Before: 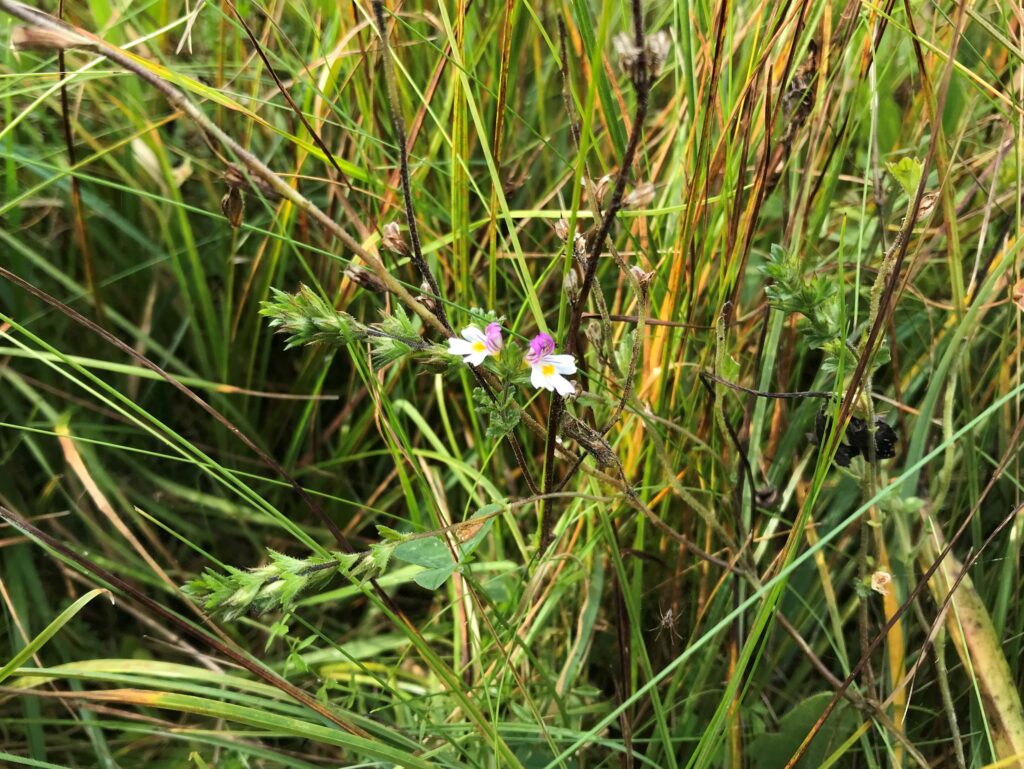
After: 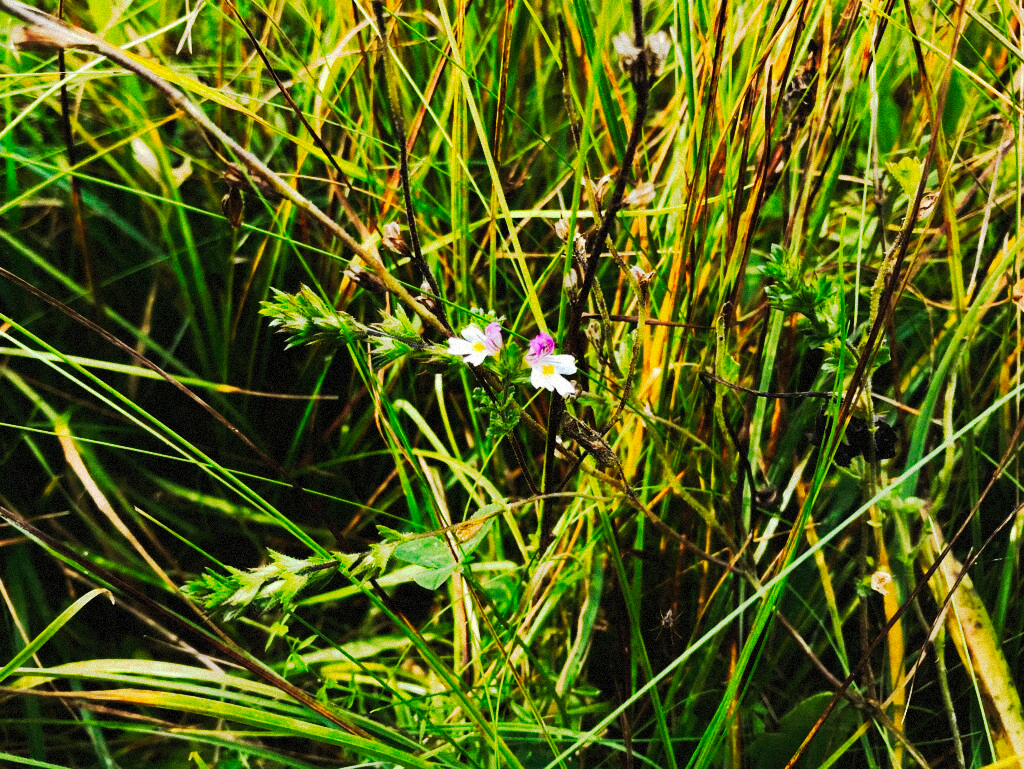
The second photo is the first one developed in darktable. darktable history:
grain: mid-tones bias 0%
tone curve: curves: ch0 [(0, 0) (0.003, 0.011) (0.011, 0.014) (0.025, 0.018) (0.044, 0.023) (0.069, 0.028) (0.1, 0.031) (0.136, 0.039) (0.177, 0.056) (0.224, 0.081) (0.277, 0.129) (0.335, 0.188) (0.399, 0.256) (0.468, 0.367) (0.543, 0.514) (0.623, 0.684) (0.709, 0.785) (0.801, 0.846) (0.898, 0.884) (1, 1)], preserve colors none
